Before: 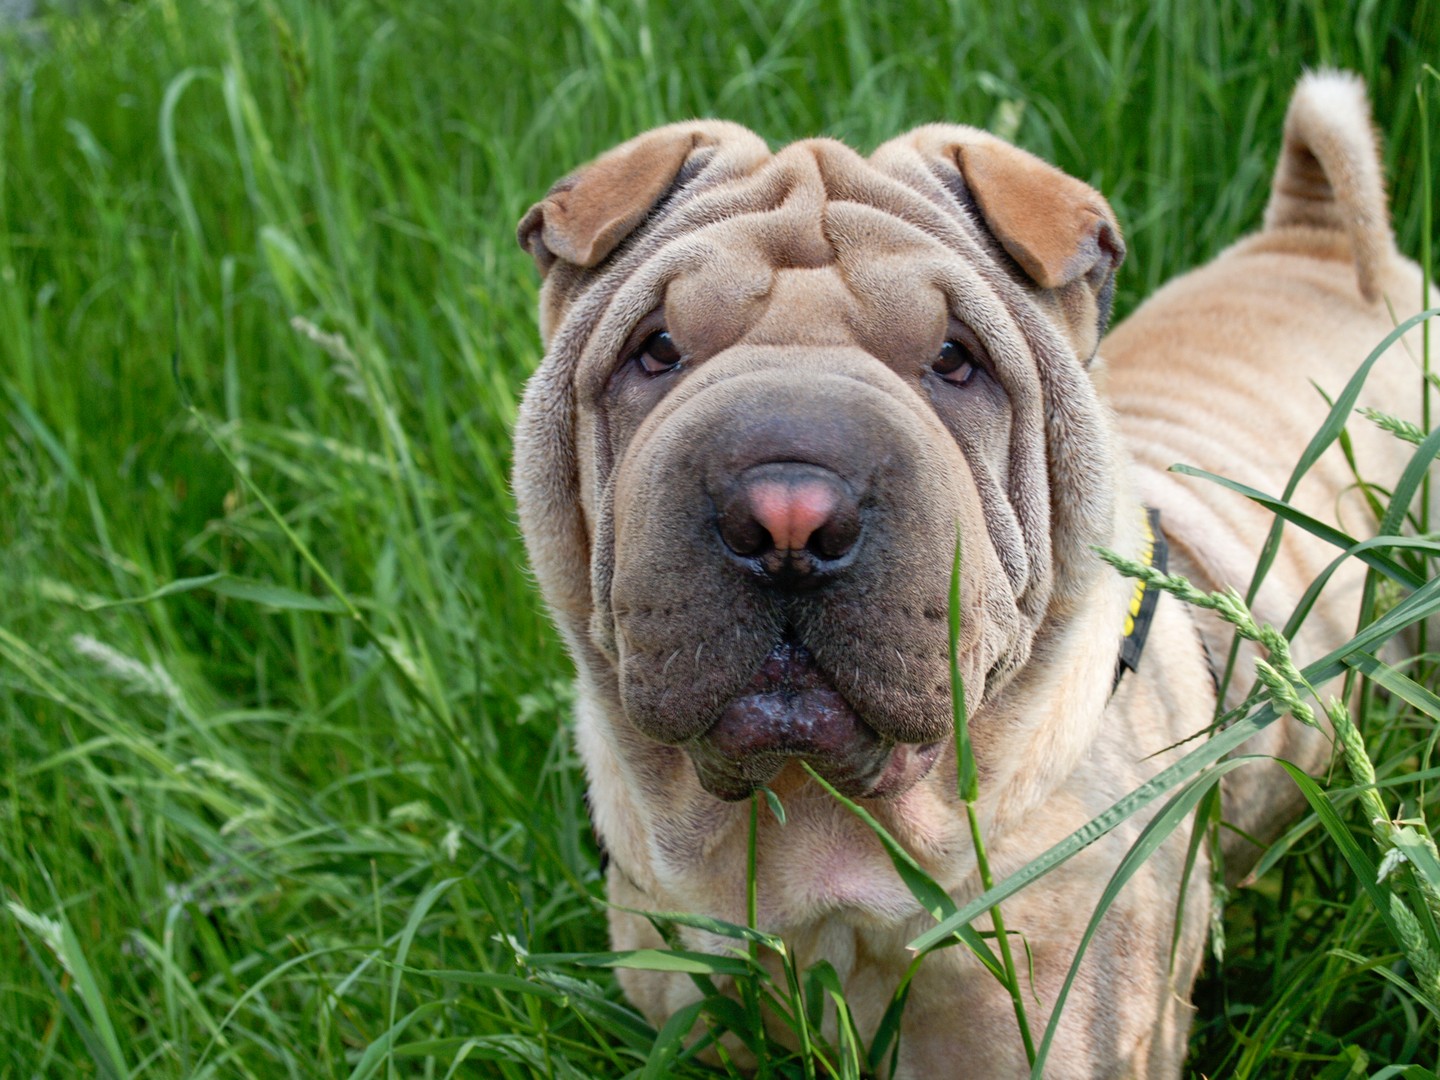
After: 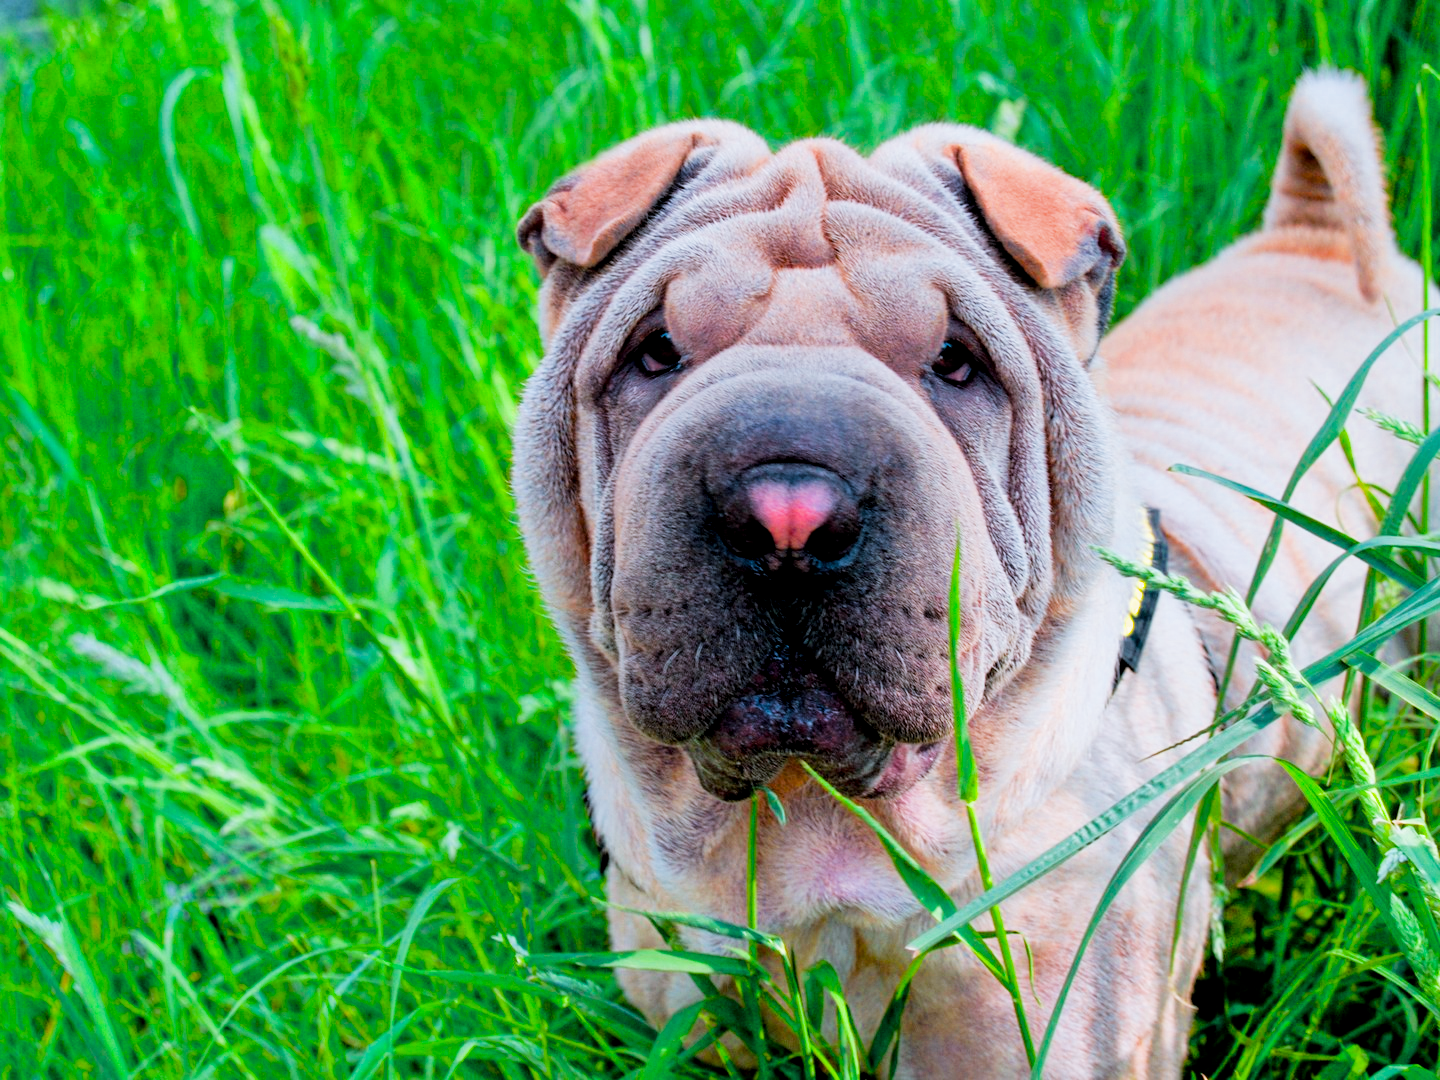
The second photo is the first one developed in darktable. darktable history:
color calibration: output R [1.422, -0.35, -0.252, 0], output G [-0.238, 1.259, -0.084, 0], output B [-0.081, -0.196, 1.58, 0], output brightness [0.49, 0.671, -0.57, 0], illuminant same as pipeline (D50), adaptation none (bypass), saturation algorithm version 1 (2020)
shadows and highlights: shadows -20, white point adjustment -2, highlights -35
filmic rgb: black relative exposure -5 EV, white relative exposure 3.5 EV, hardness 3.19, contrast 1.3, highlights saturation mix -50%
local contrast: highlights 100%, shadows 100%, detail 120%, midtone range 0.2
